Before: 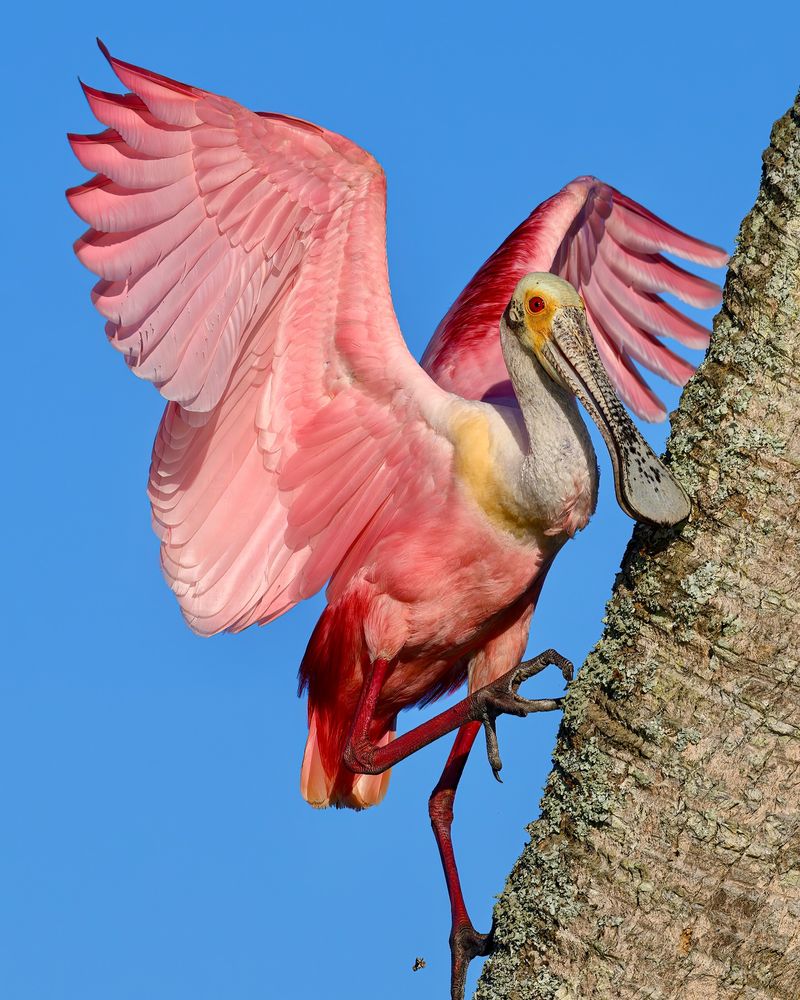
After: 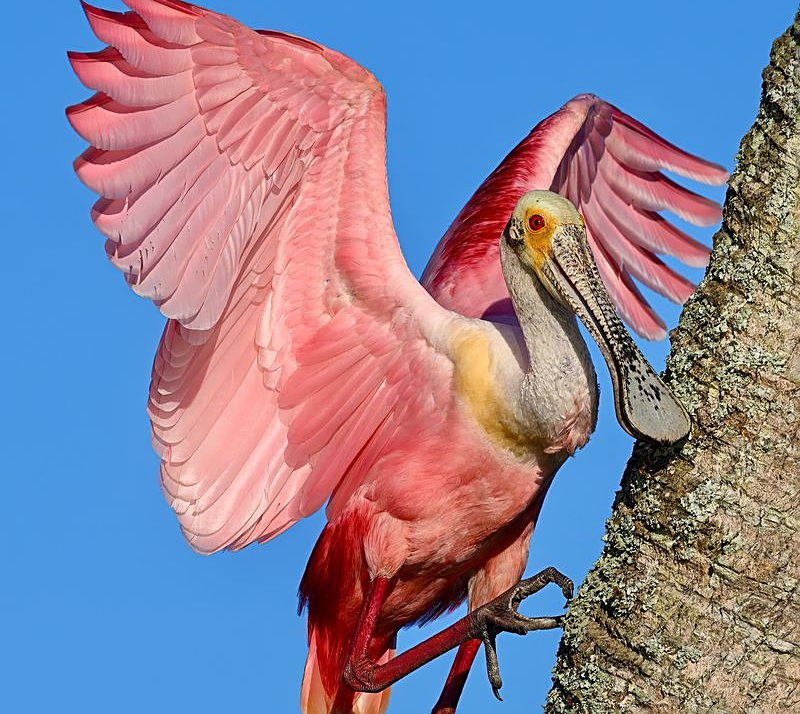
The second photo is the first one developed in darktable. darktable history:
crop and rotate: top 8.27%, bottom 20.284%
sharpen: on, module defaults
